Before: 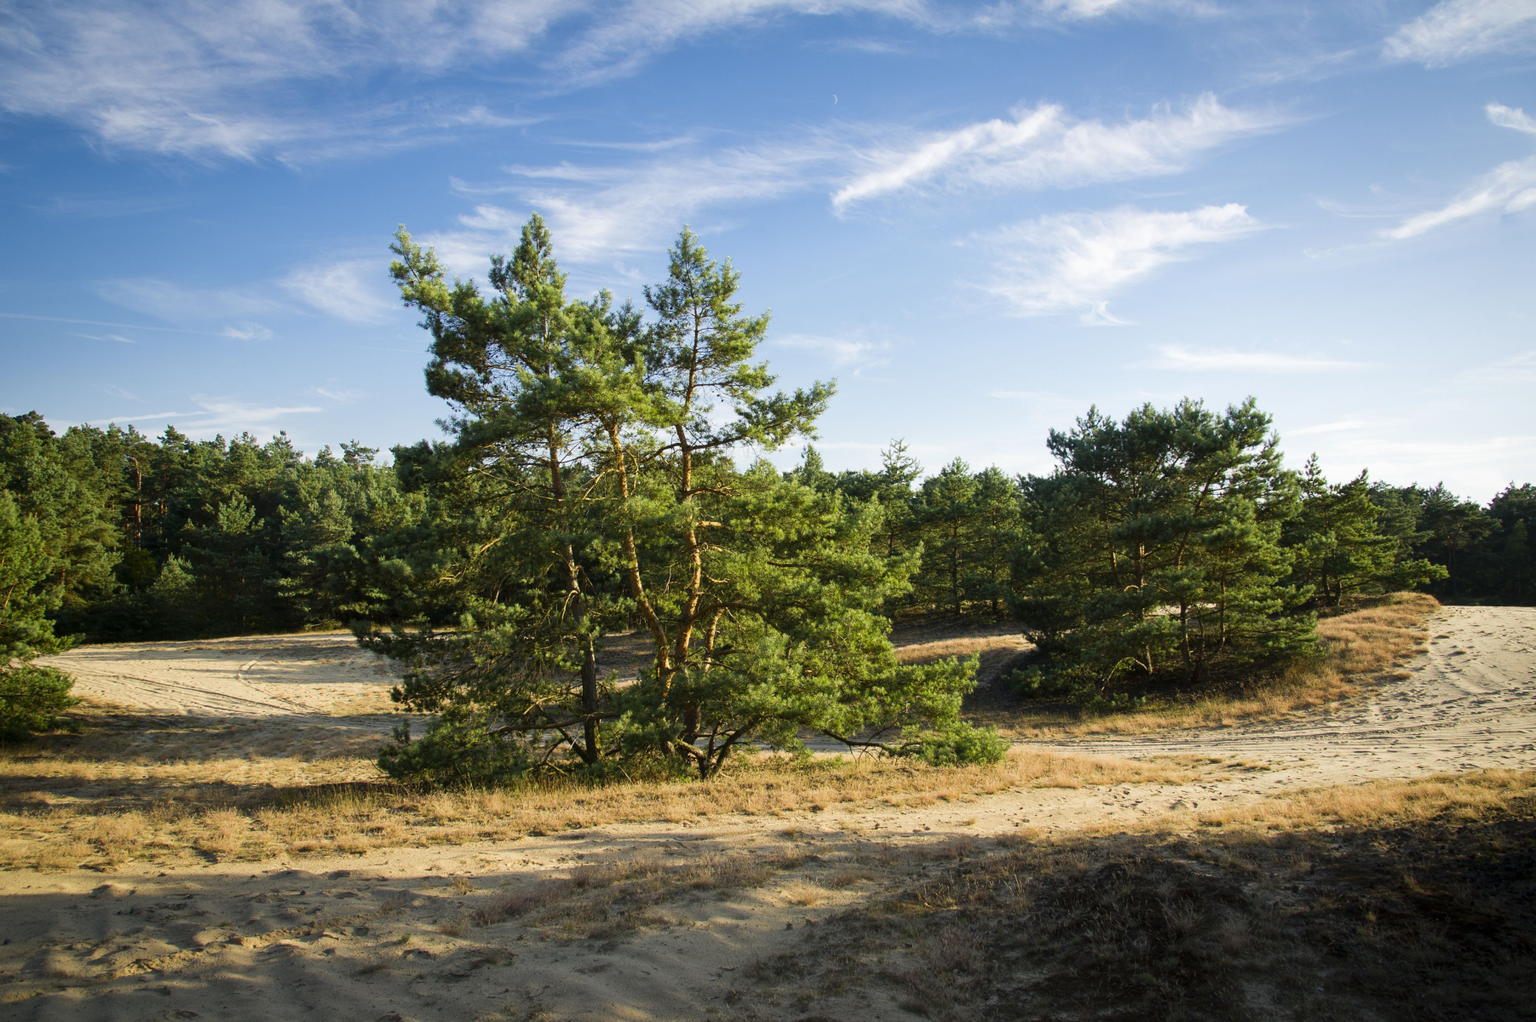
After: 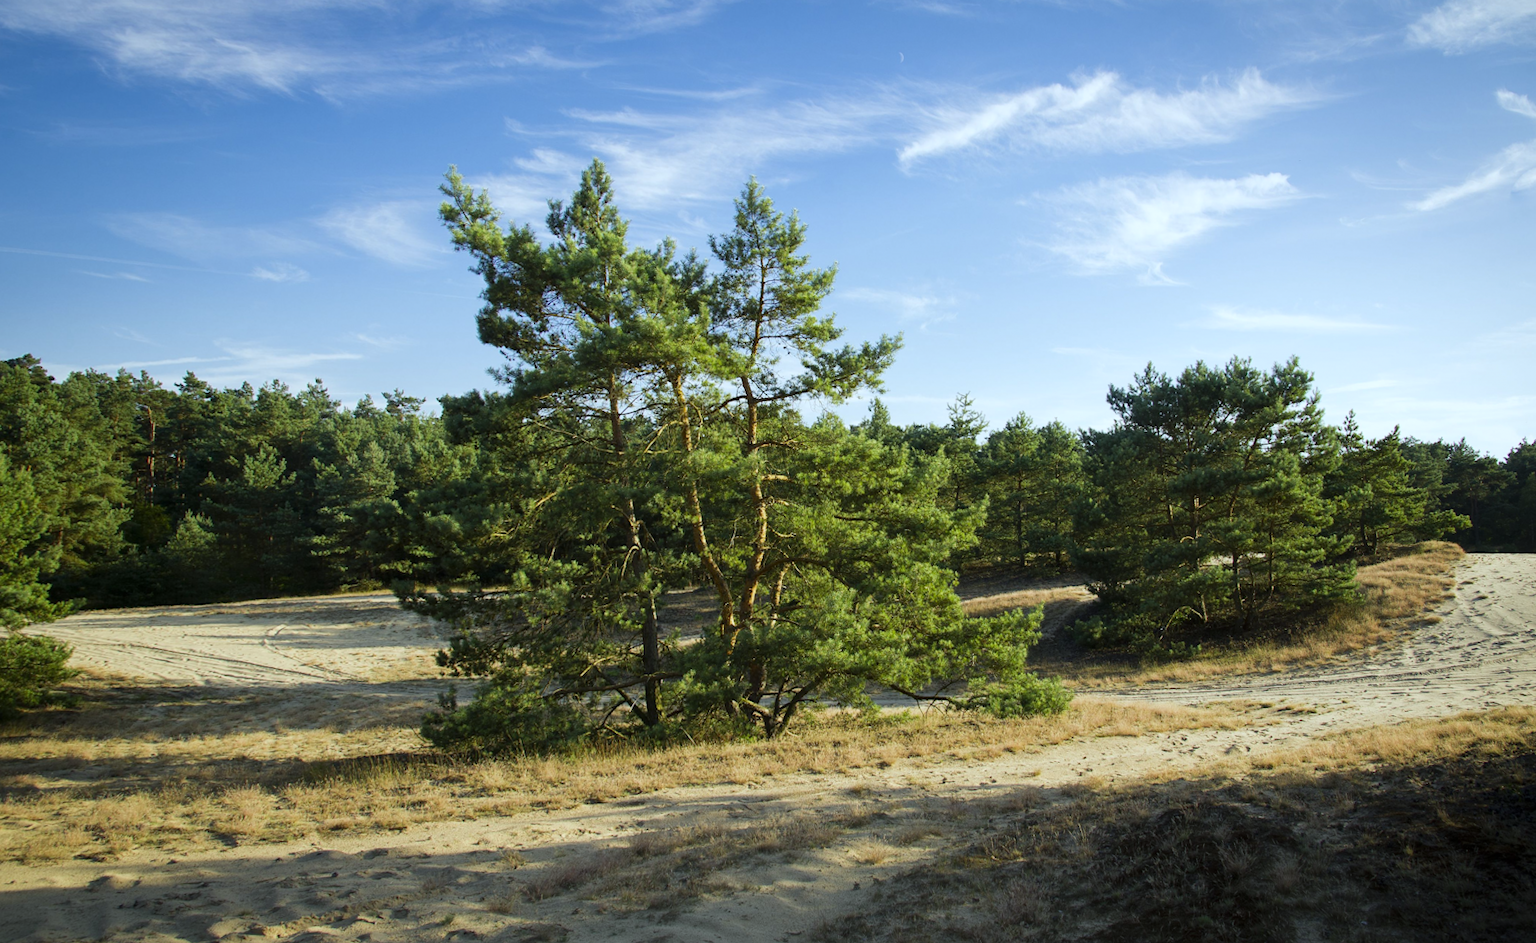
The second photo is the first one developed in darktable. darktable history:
rotate and perspective: rotation -0.013°, lens shift (vertical) -0.027, lens shift (horizontal) 0.178, crop left 0.016, crop right 0.989, crop top 0.082, crop bottom 0.918
white balance: red 0.925, blue 1.046
